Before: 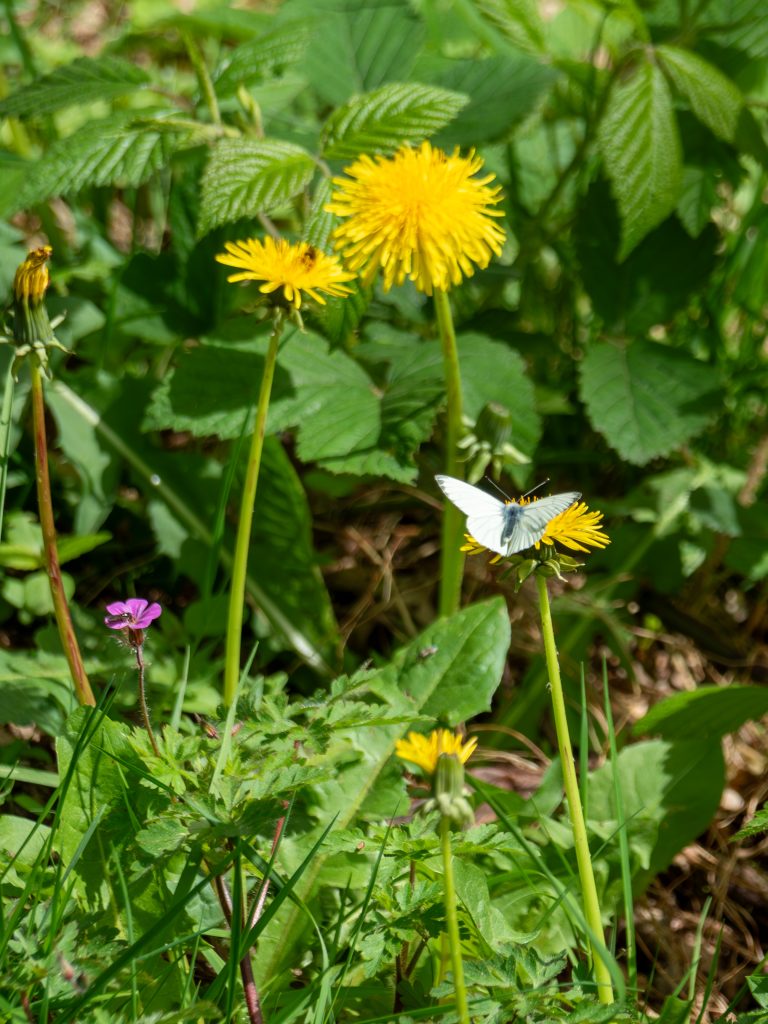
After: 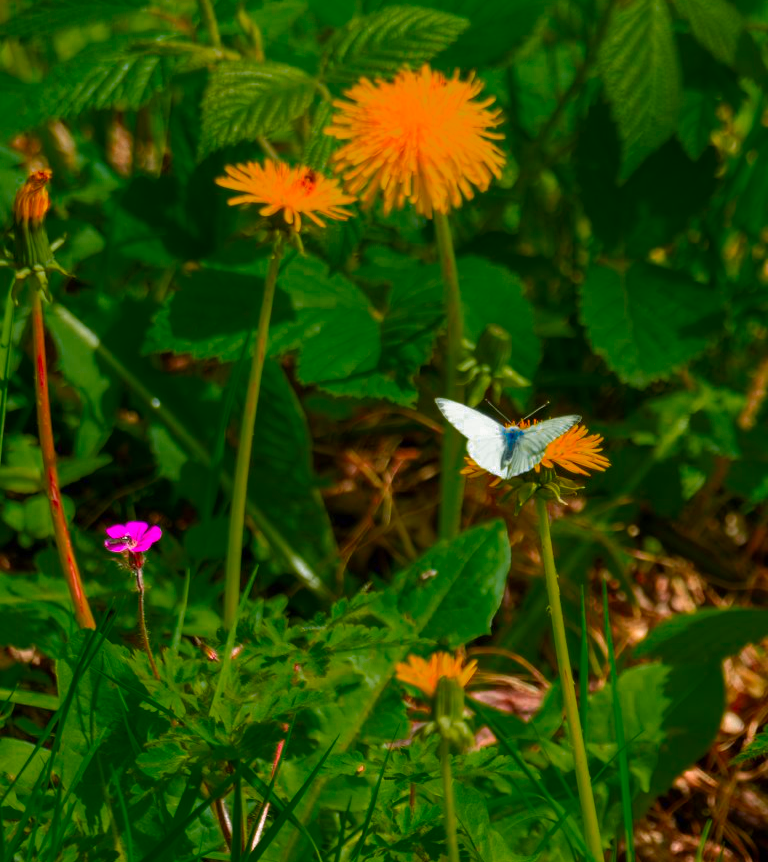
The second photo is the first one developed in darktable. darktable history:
crop: top 7.558%, bottom 8.199%
color zones: curves: ch0 [(0, 0.553) (0.123, 0.58) (0.23, 0.419) (0.468, 0.155) (0.605, 0.132) (0.723, 0.063) (0.833, 0.172) (0.921, 0.468)]; ch1 [(0.025, 0.645) (0.229, 0.584) (0.326, 0.551) (0.537, 0.446) (0.599, 0.911) (0.708, 1) (0.805, 0.944)]; ch2 [(0.086, 0.468) (0.254, 0.464) (0.638, 0.564) (0.702, 0.592) (0.768, 0.564)]
contrast brightness saturation: saturation 0.503
